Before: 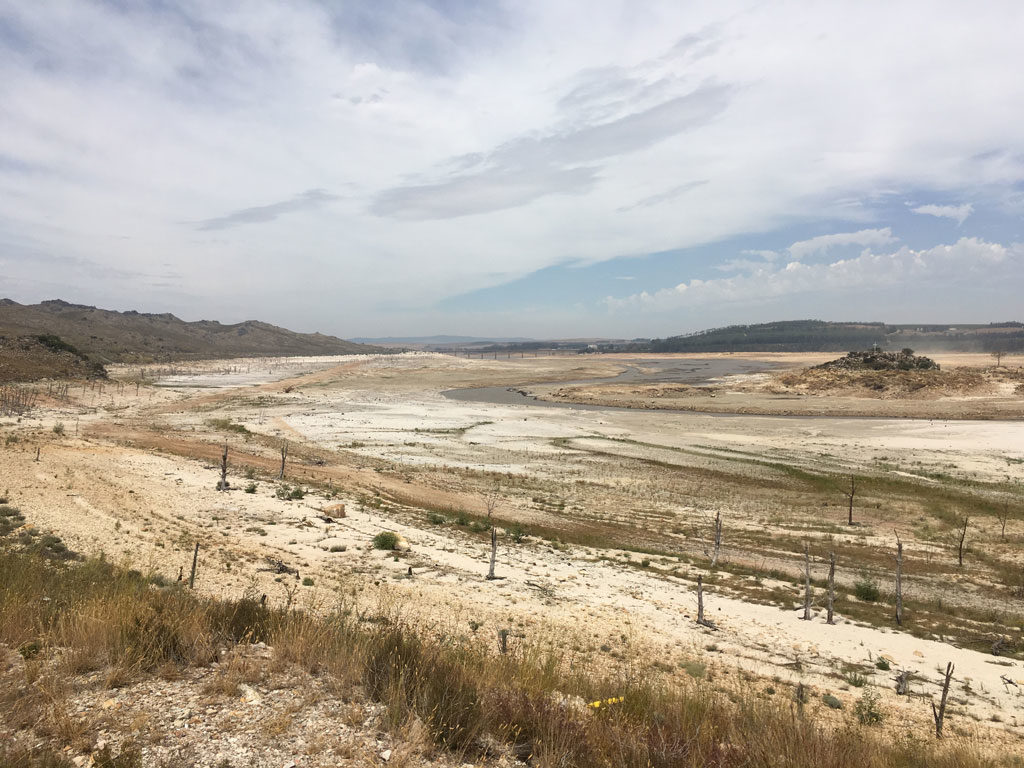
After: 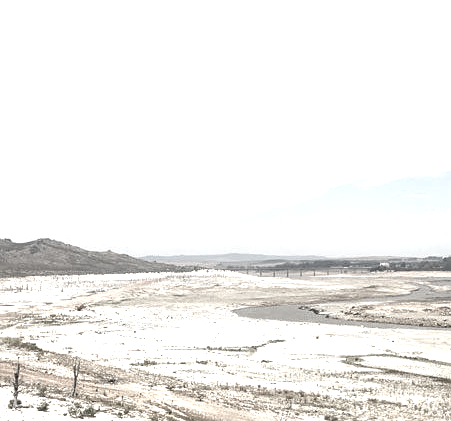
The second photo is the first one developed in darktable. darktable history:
exposure: exposure 1.094 EV, compensate highlight preservation false
sharpen: amount 0.218
color correction: highlights b* 0.057, saturation 0.305
crop: left 20.406%, top 10.79%, right 35.498%, bottom 34.349%
local contrast: on, module defaults
